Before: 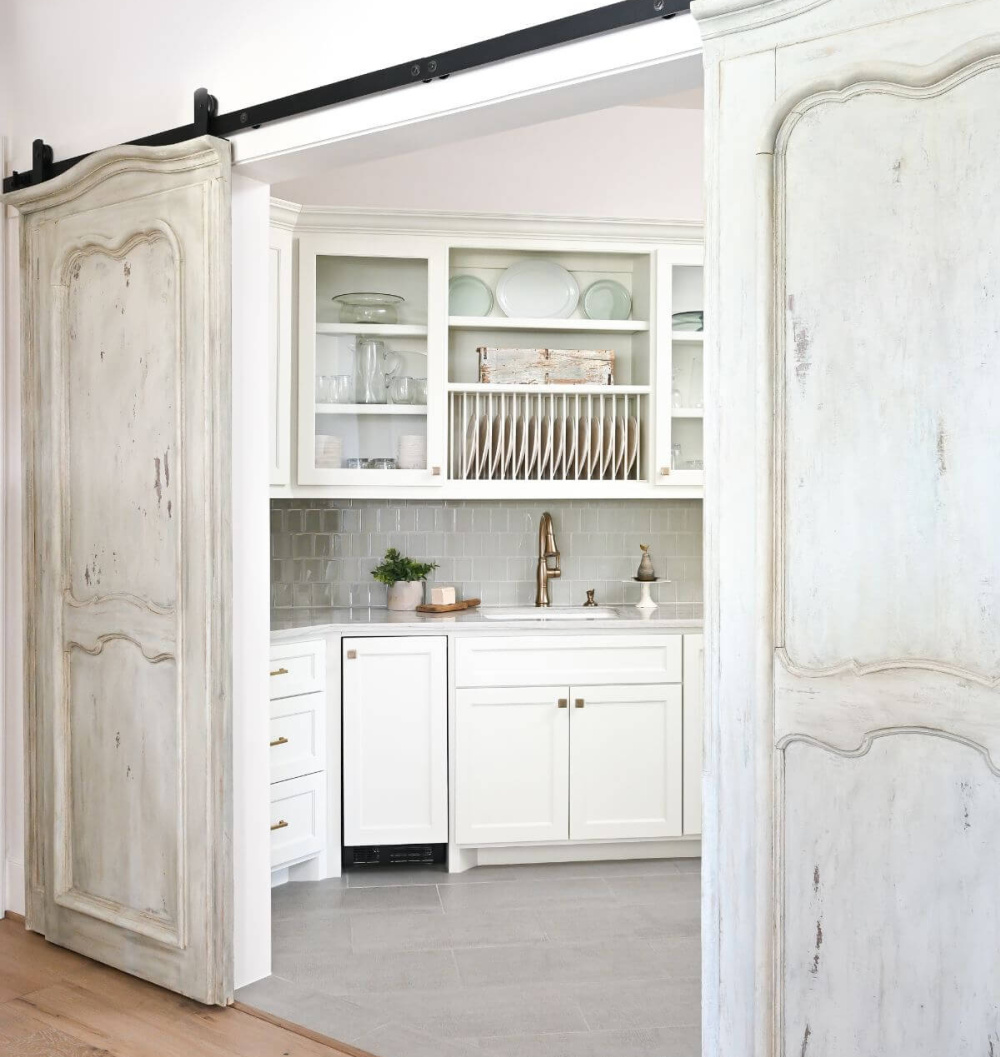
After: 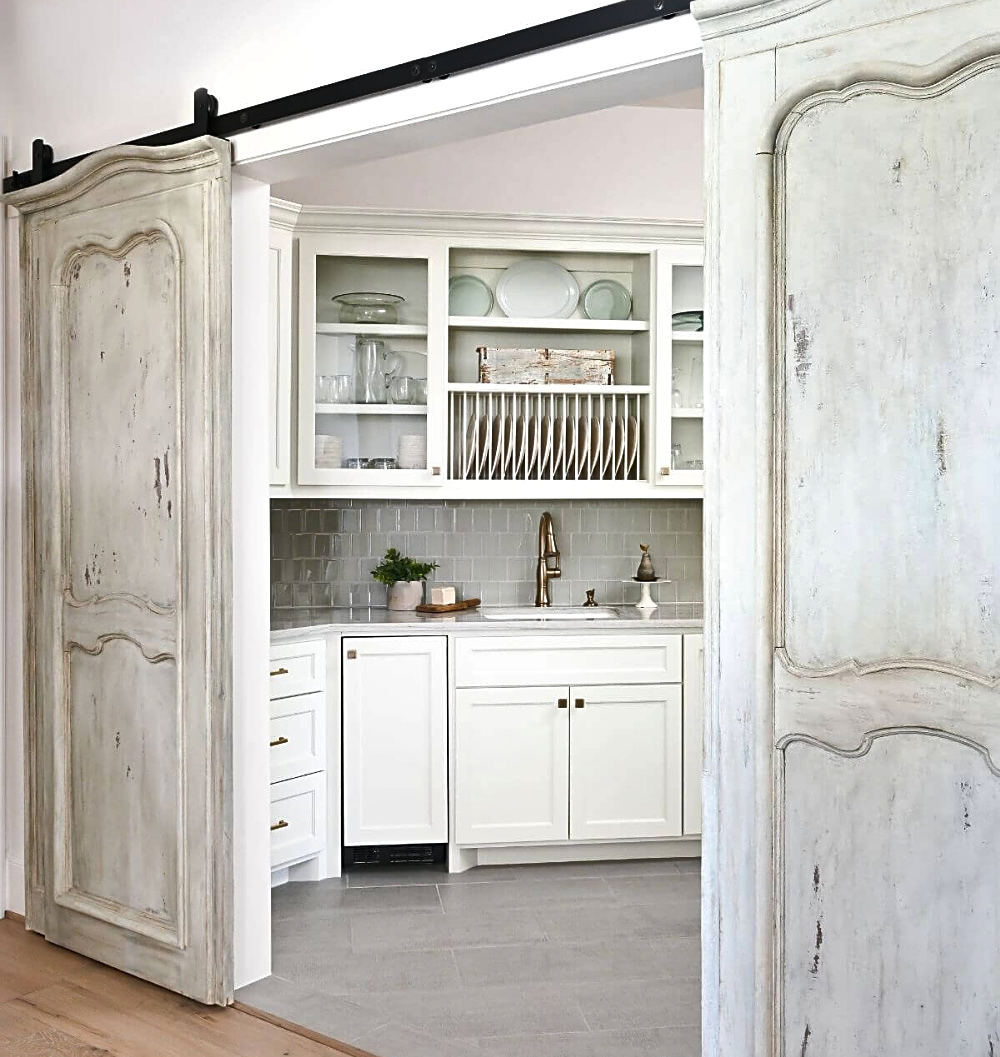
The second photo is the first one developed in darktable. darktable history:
shadows and highlights: white point adjustment 1, soften with gaussian
sharpen: on, module defaults
